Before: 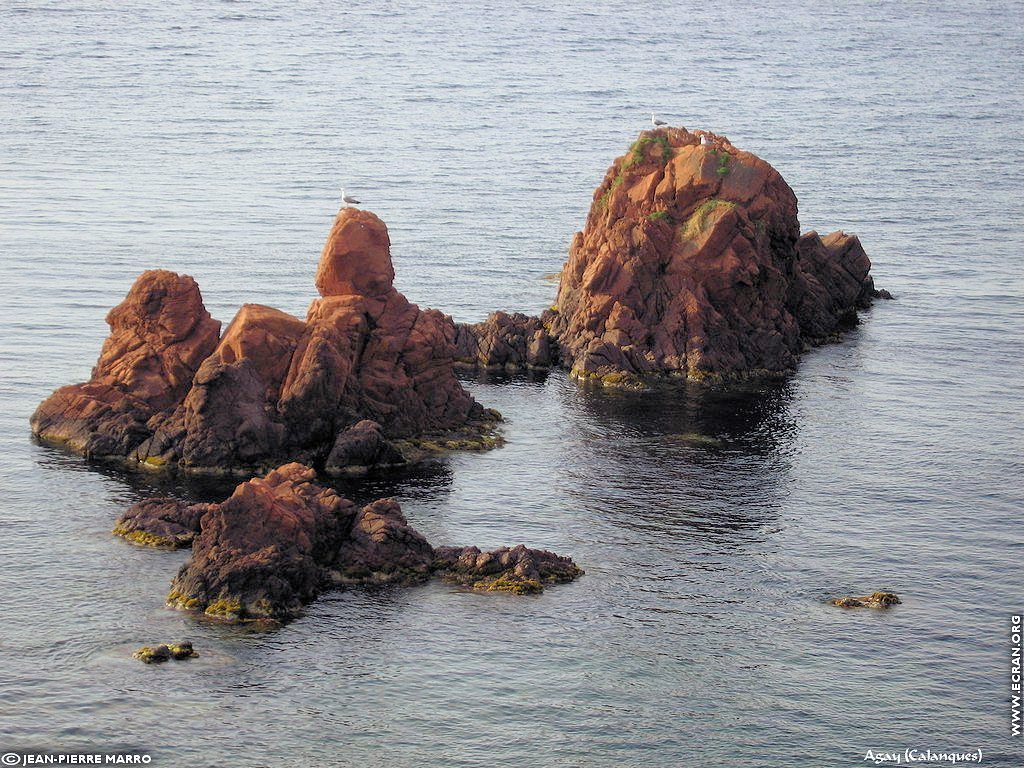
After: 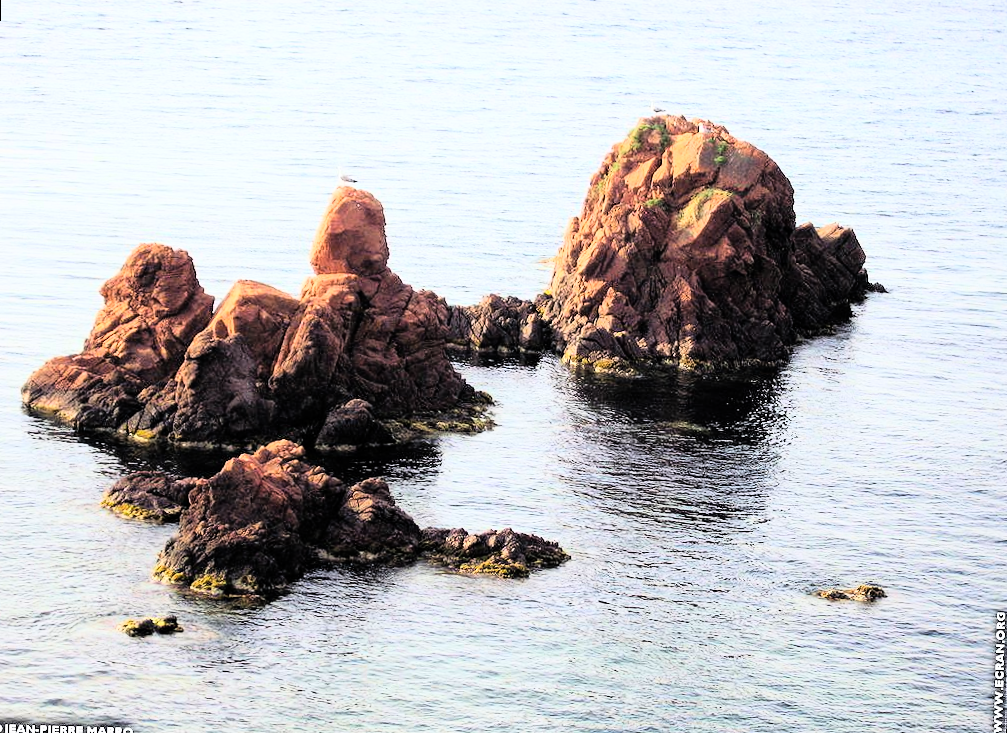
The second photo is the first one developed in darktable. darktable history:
rotate and perspective: rotation 1.57°, crop left 0.018, crop right 0.982, crop top 0.039, crop bottom 0.961
rgb curve: curves: ch0 [(0, 0) (0.21, 0.15) (0.24, 0.21) (0.5, 0.75) (0.75, 0.96) (0.89, 0.99) (1, 1)]; ch1 [(0, 0.02) (0.21, 0.13) (0.25, 0.2) (0.5, 0.67) (0.75, 0.9) (0.89, 0.97) (1, 1)]; ch2 [(0, 0.02) (0.21, 0.13) (0.25, 0.2) (0.5, 0.67) (0.75, 0.9) (0.89, 0.97) (1, 1)], compensate middle gray true
